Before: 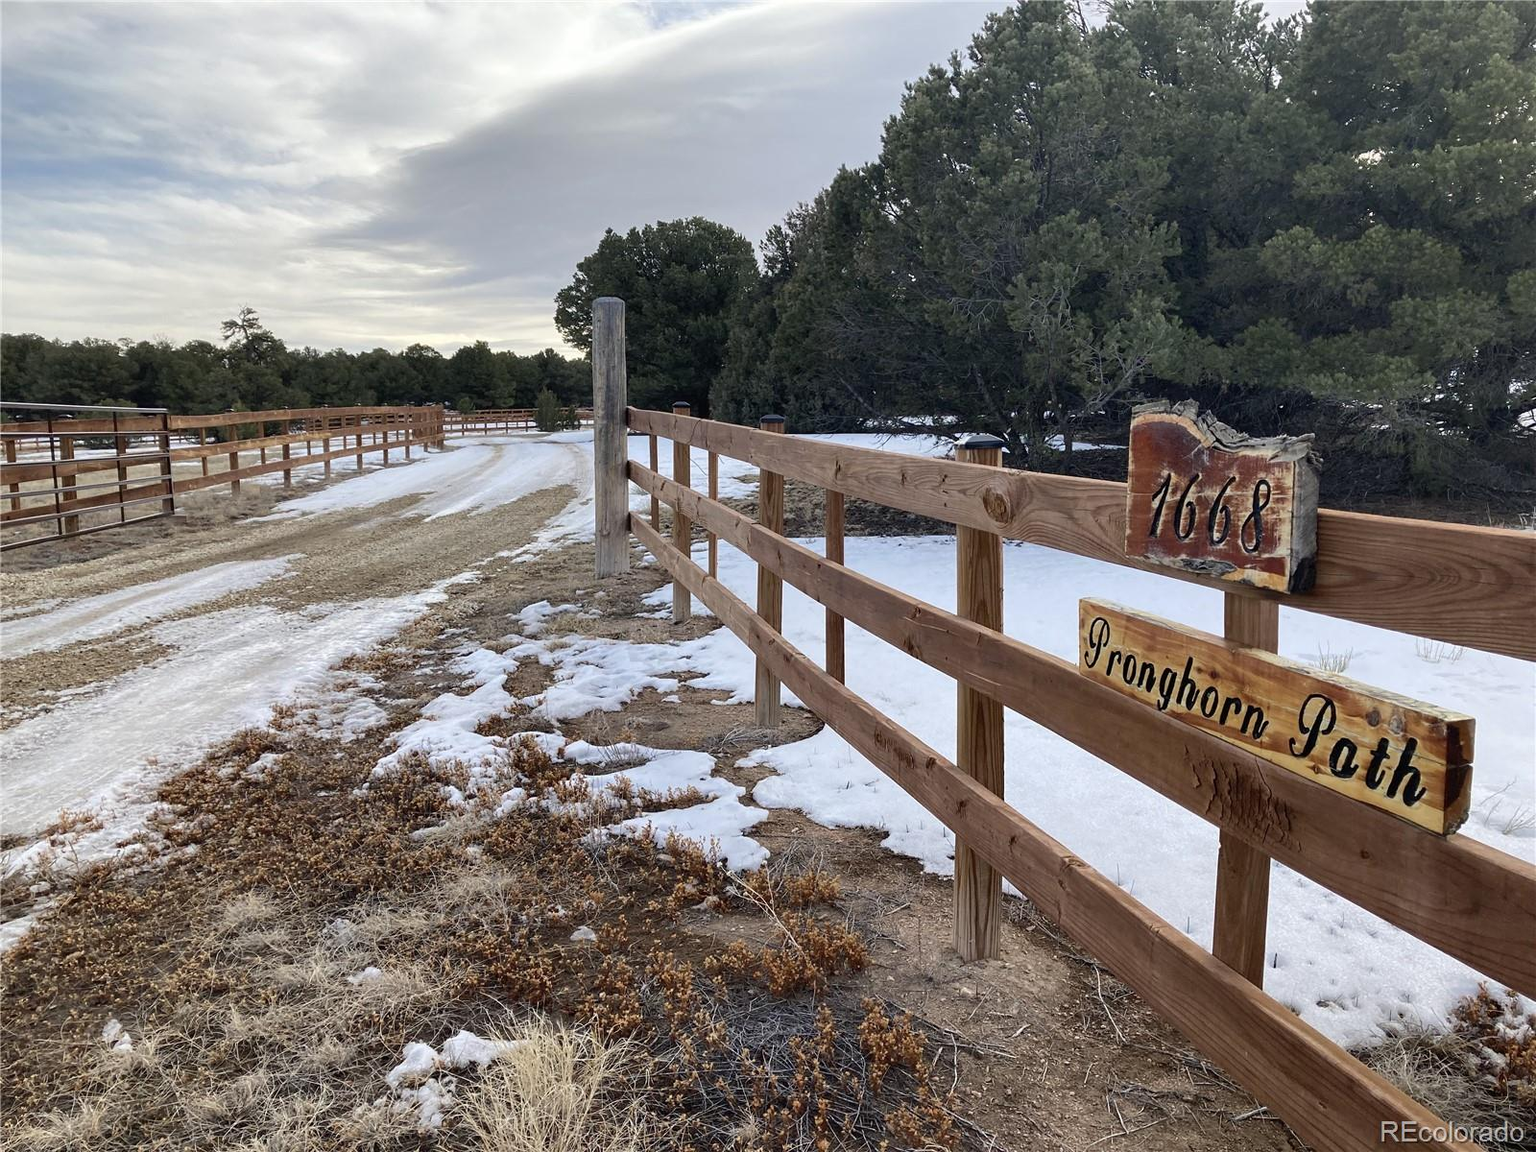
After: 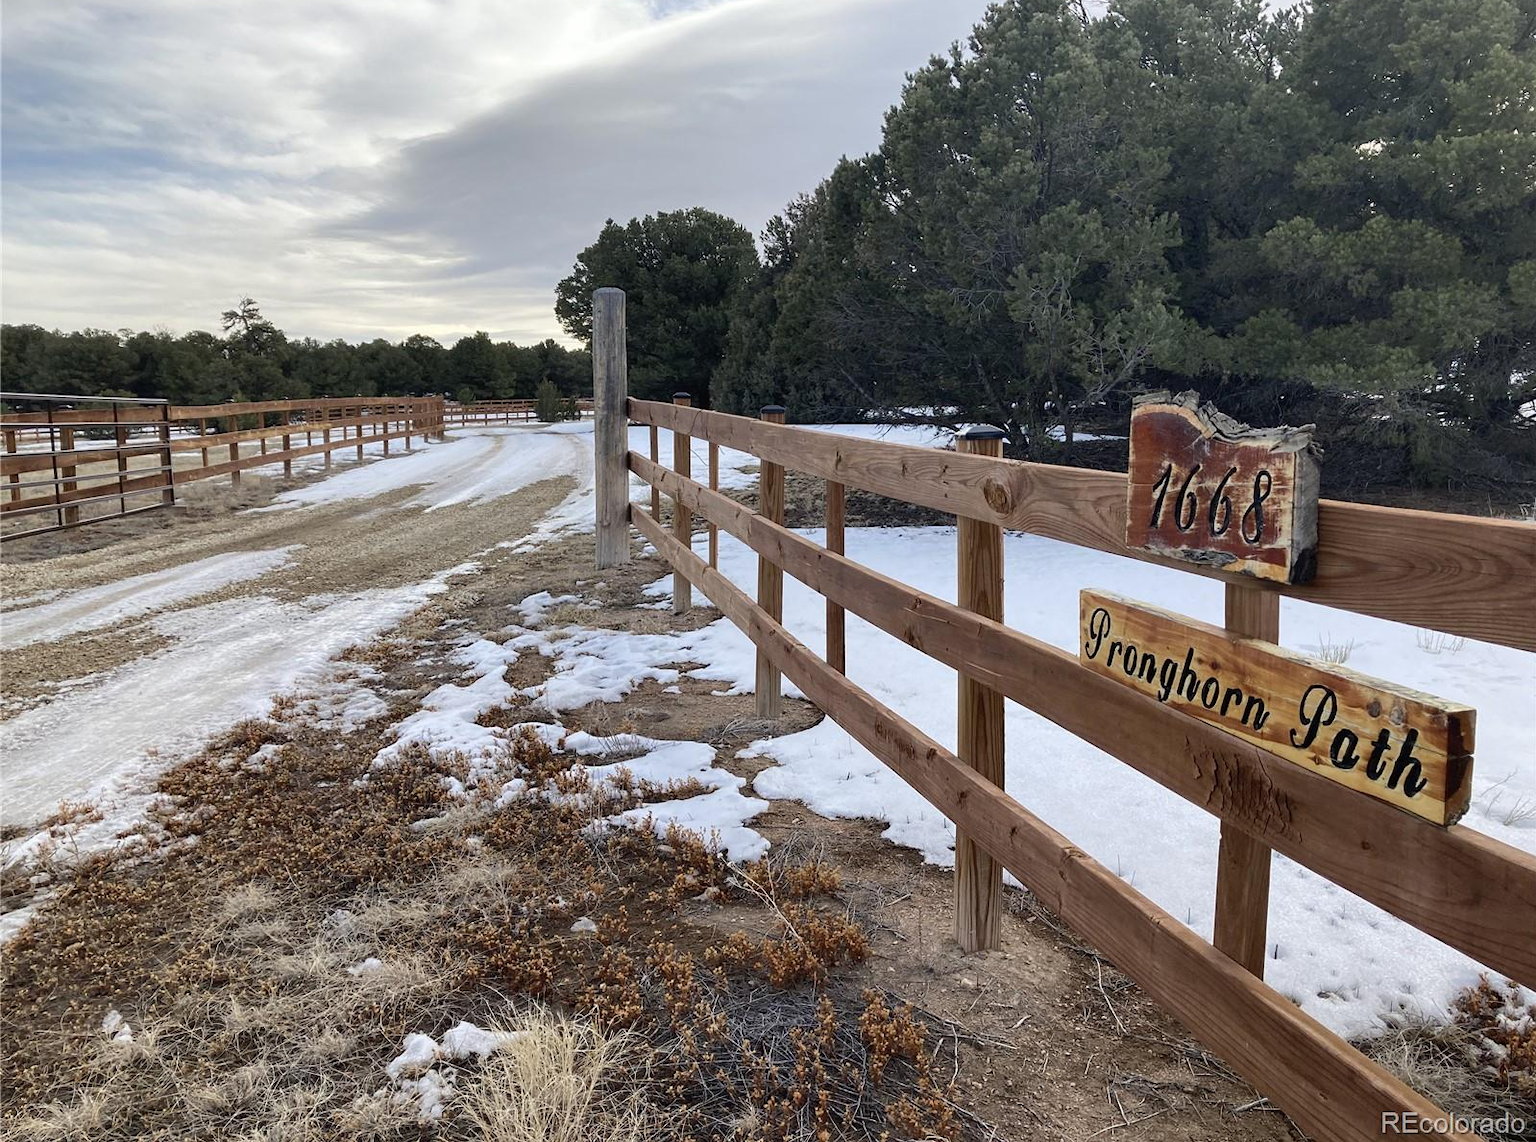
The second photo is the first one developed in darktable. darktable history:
crop: top 0.9%, right 0.057%
